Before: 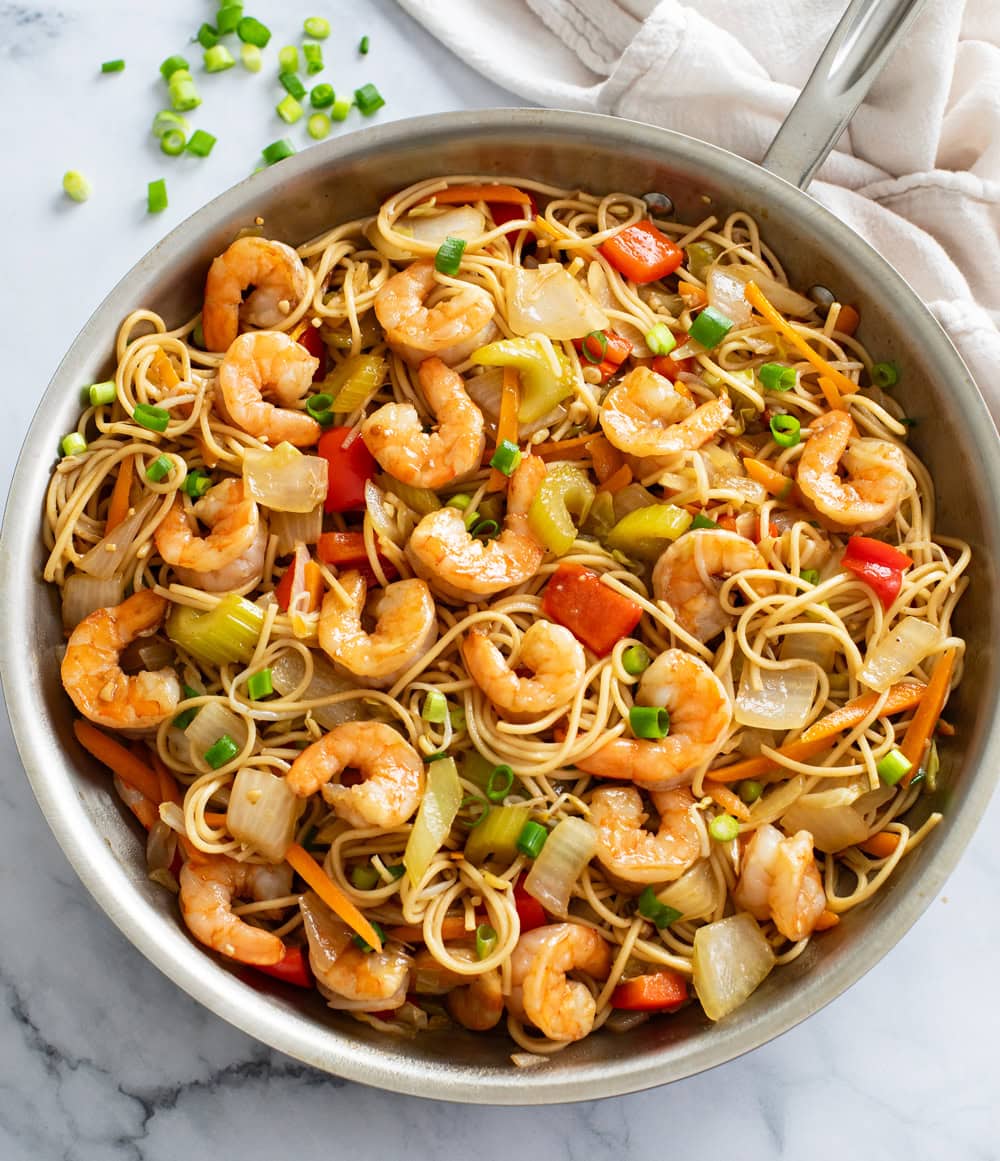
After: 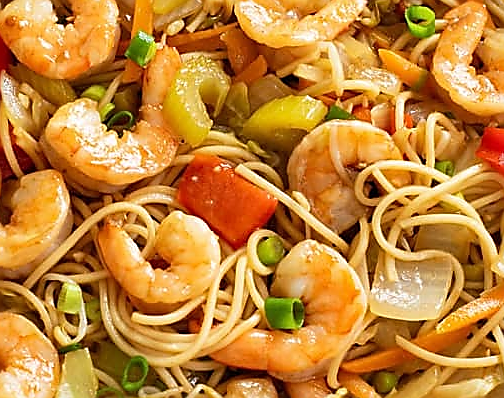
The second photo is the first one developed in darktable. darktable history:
crop: left 36.545%, top 35.242%, right 12.923%, bottom 30.408%
exposure: compensate exposure bias true, compensate highlight preservation false
sharpen: radius 1.402, amount 1.268, threshold 0.778
